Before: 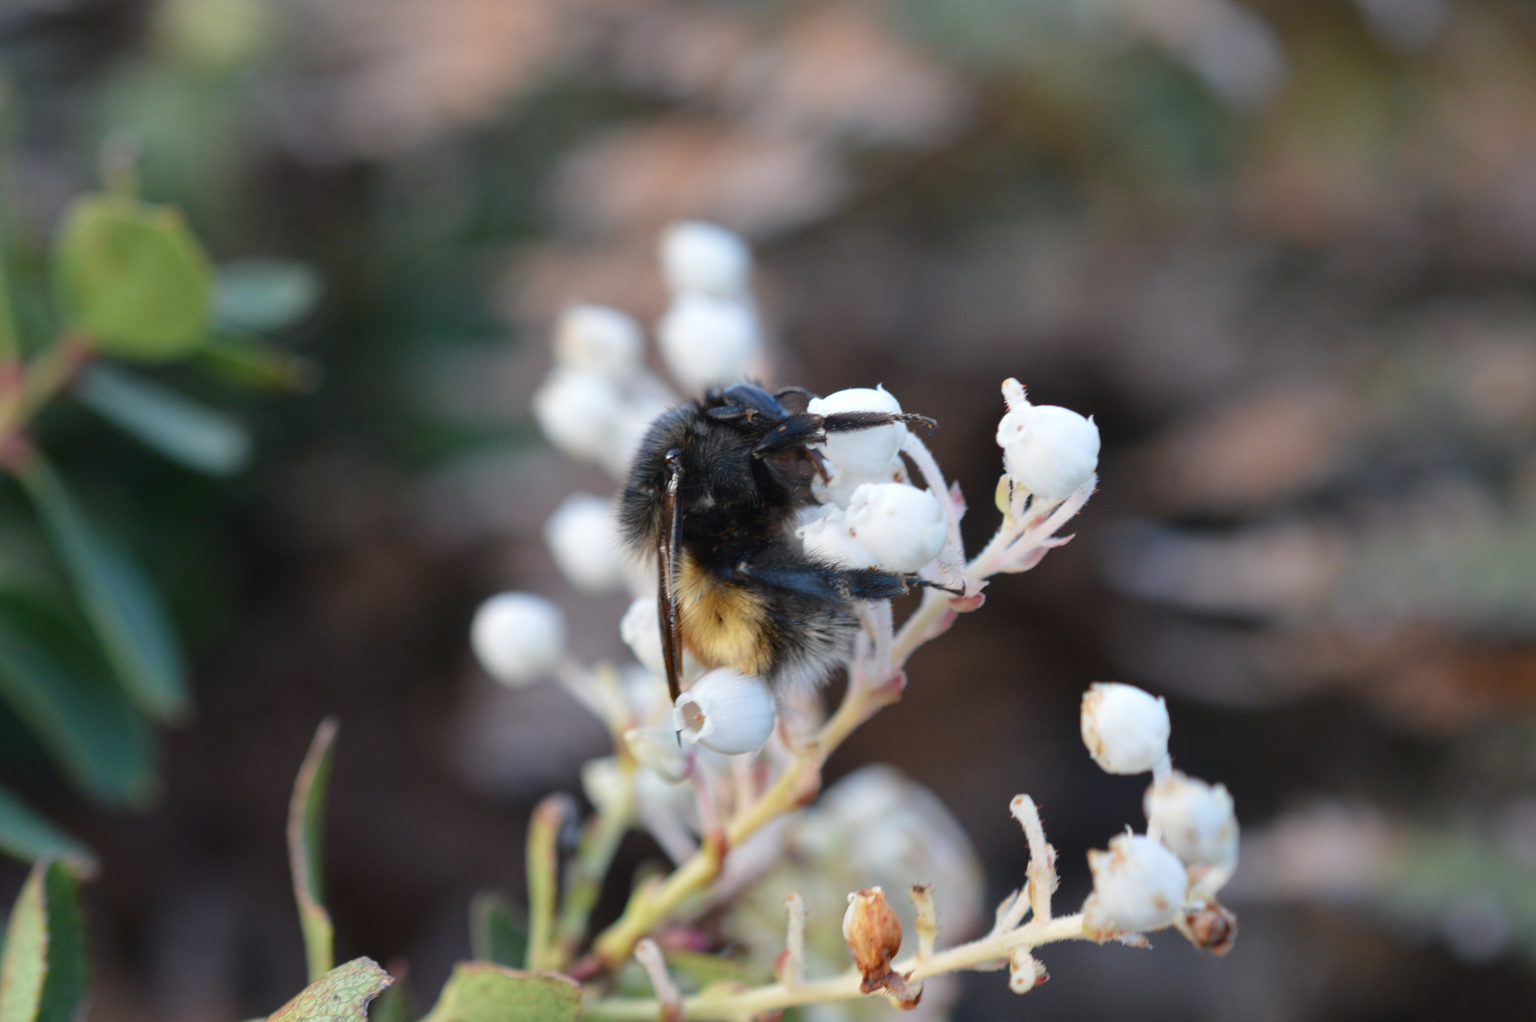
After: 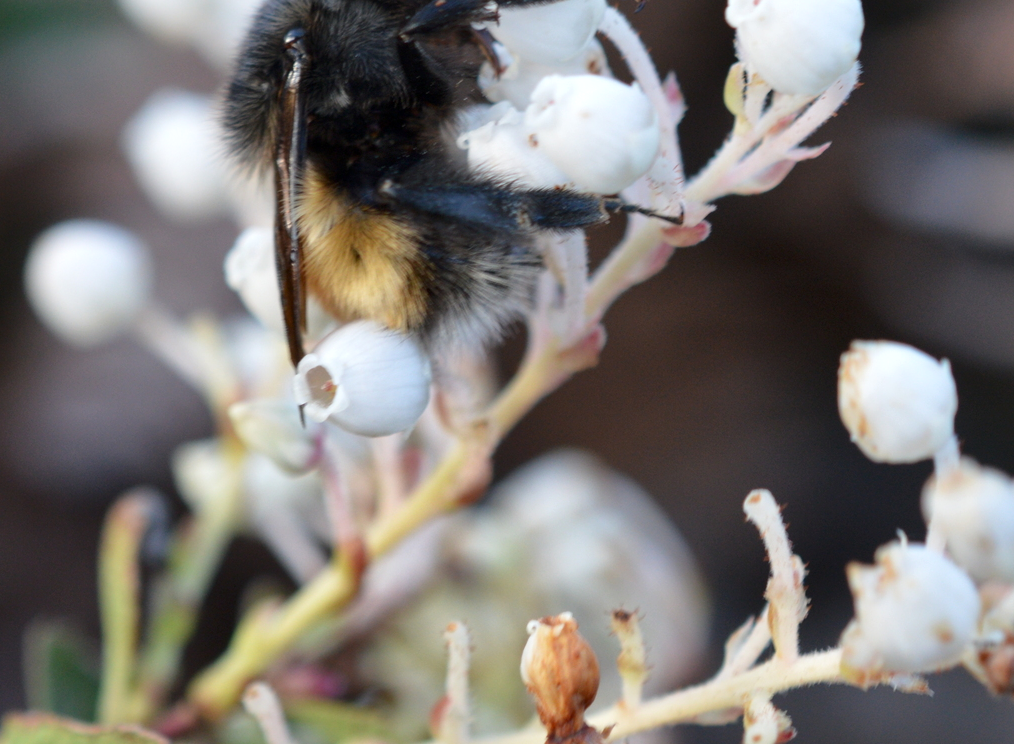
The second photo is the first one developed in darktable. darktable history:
local contrast: mode bilateral grid, contrast 19, coarseness 99, detail 150%, midtone range 0.2
crop: left 29.475%, top 41.844%, right 20.984%, bottom 3.466%
